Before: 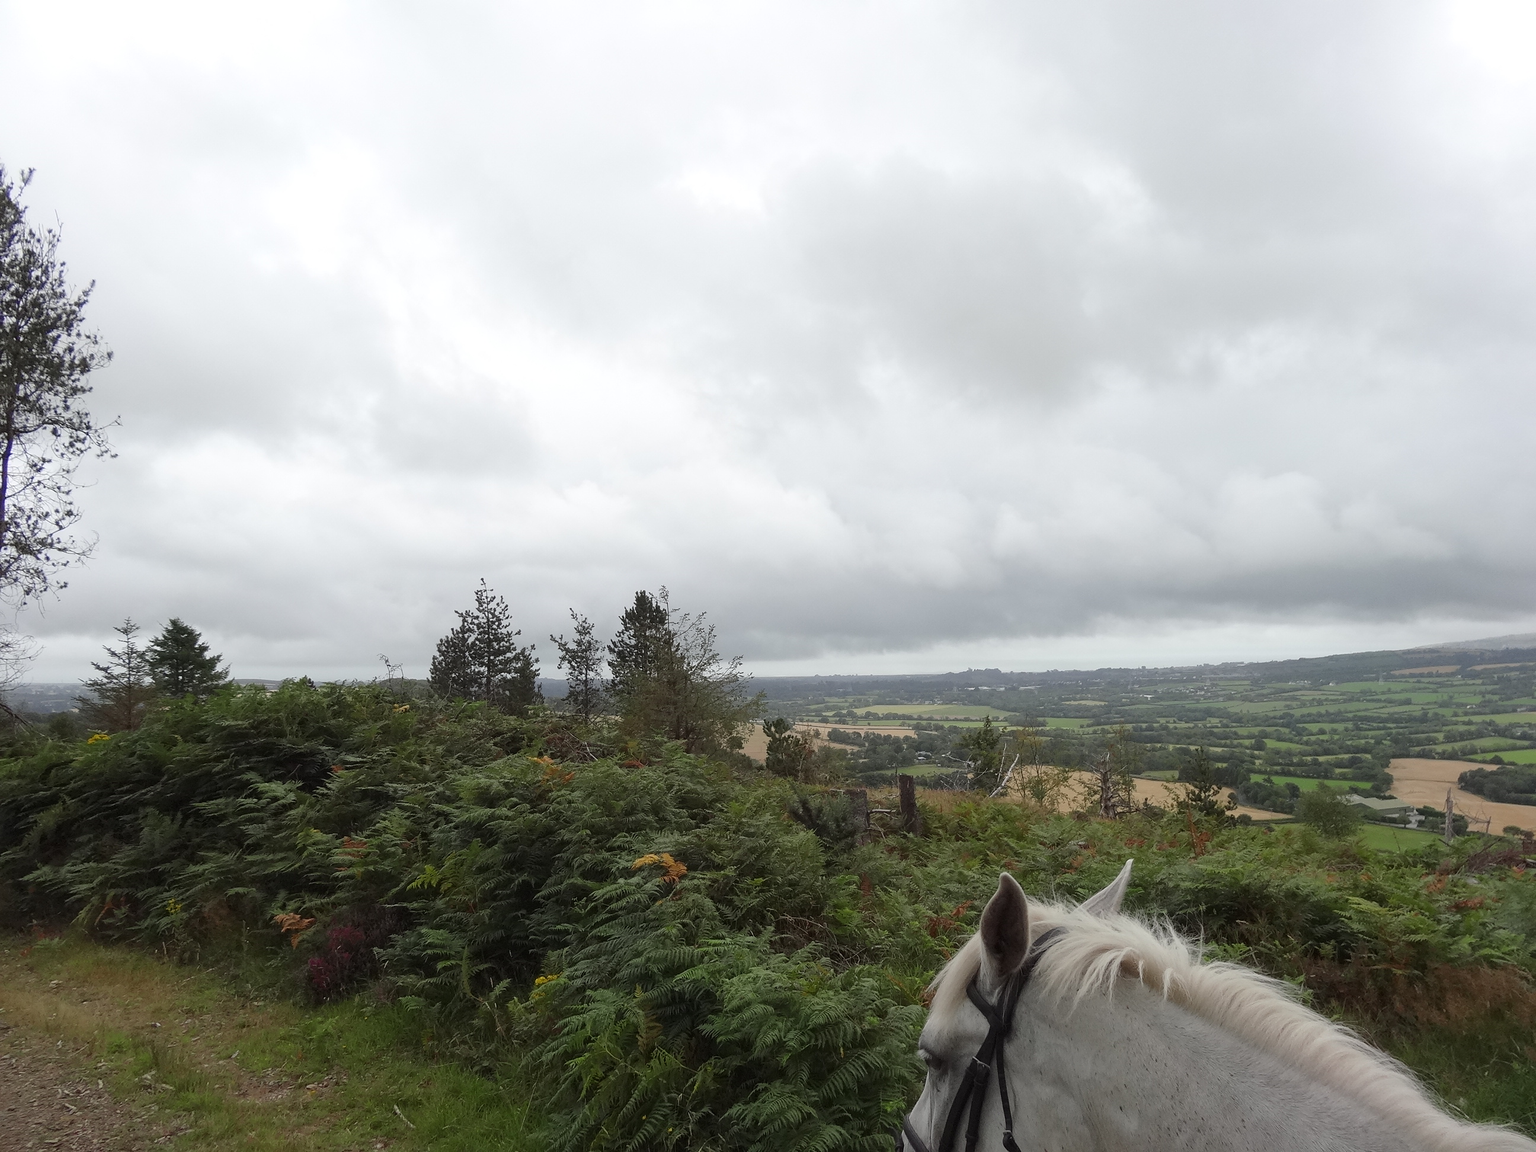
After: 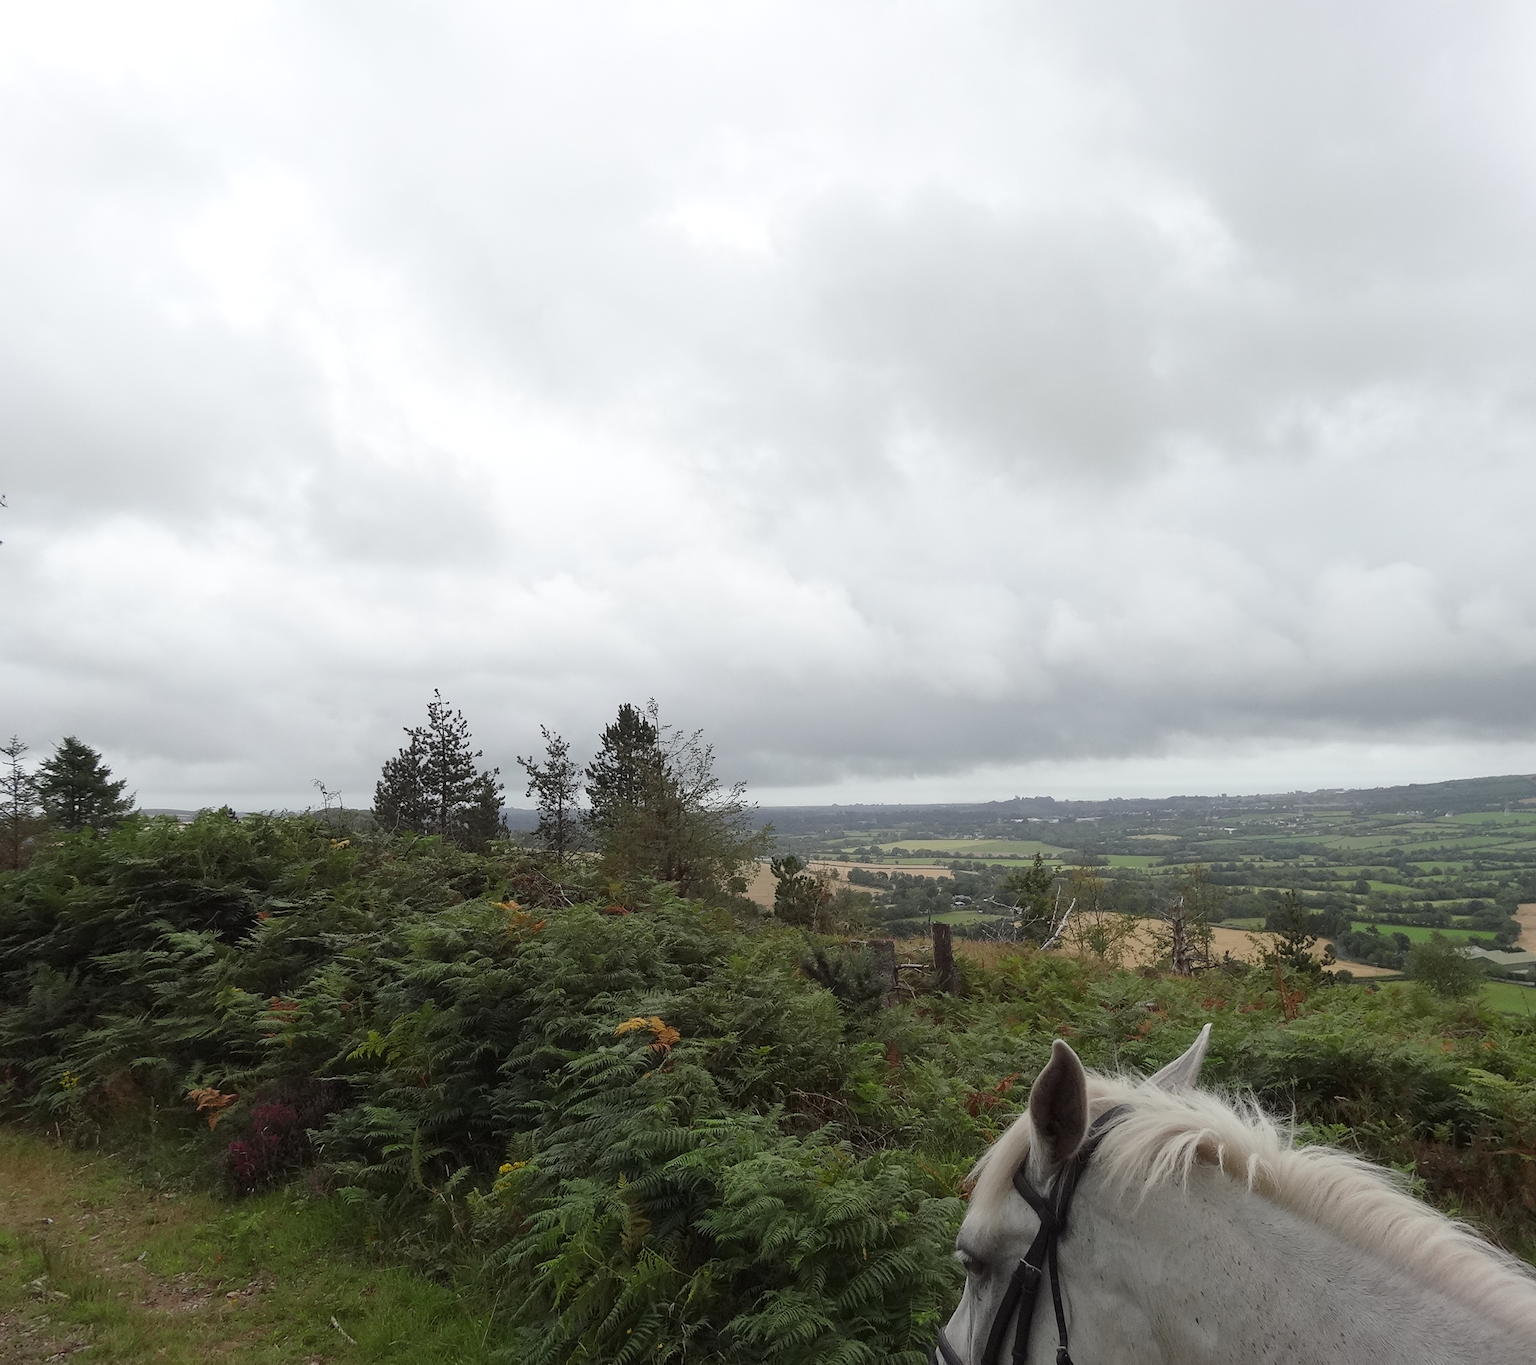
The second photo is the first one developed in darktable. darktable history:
crop: left 7.598%, right 7.873%
